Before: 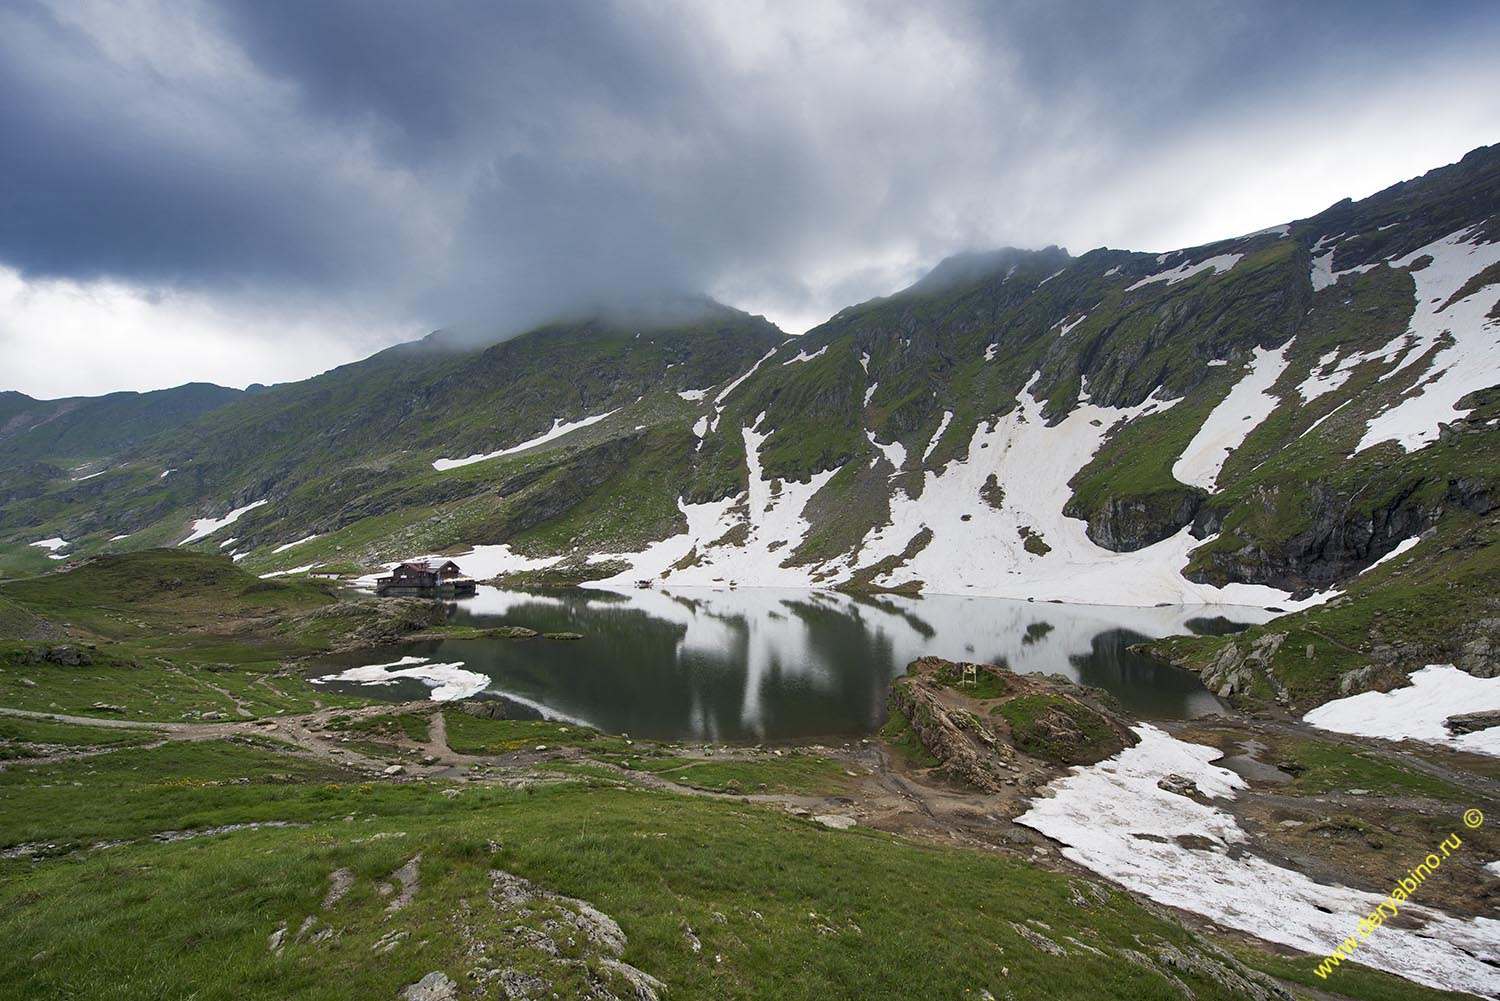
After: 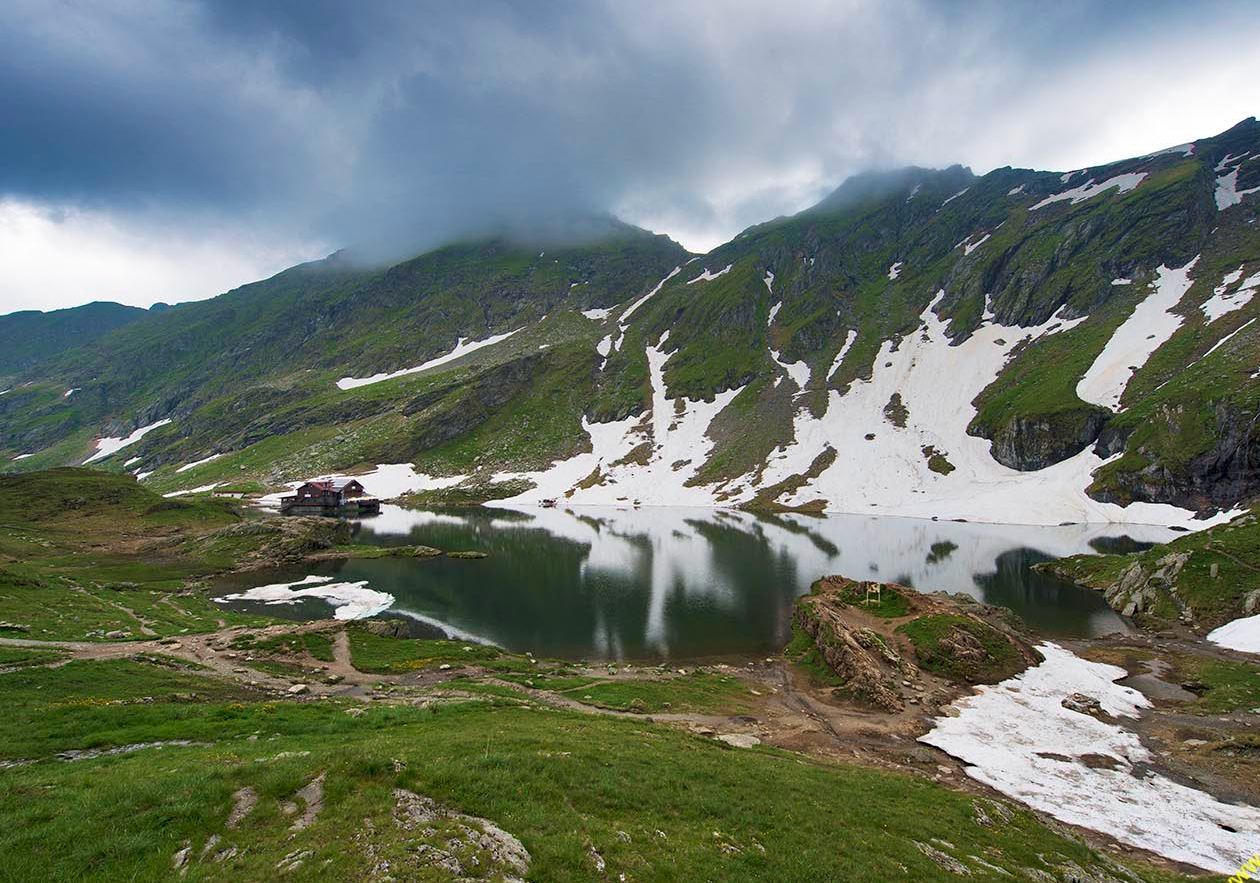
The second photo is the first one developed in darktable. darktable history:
velvia: on, module defaults
crop: left 6.446%, top 8.188%, right 9.538%, bottom 3.548%
